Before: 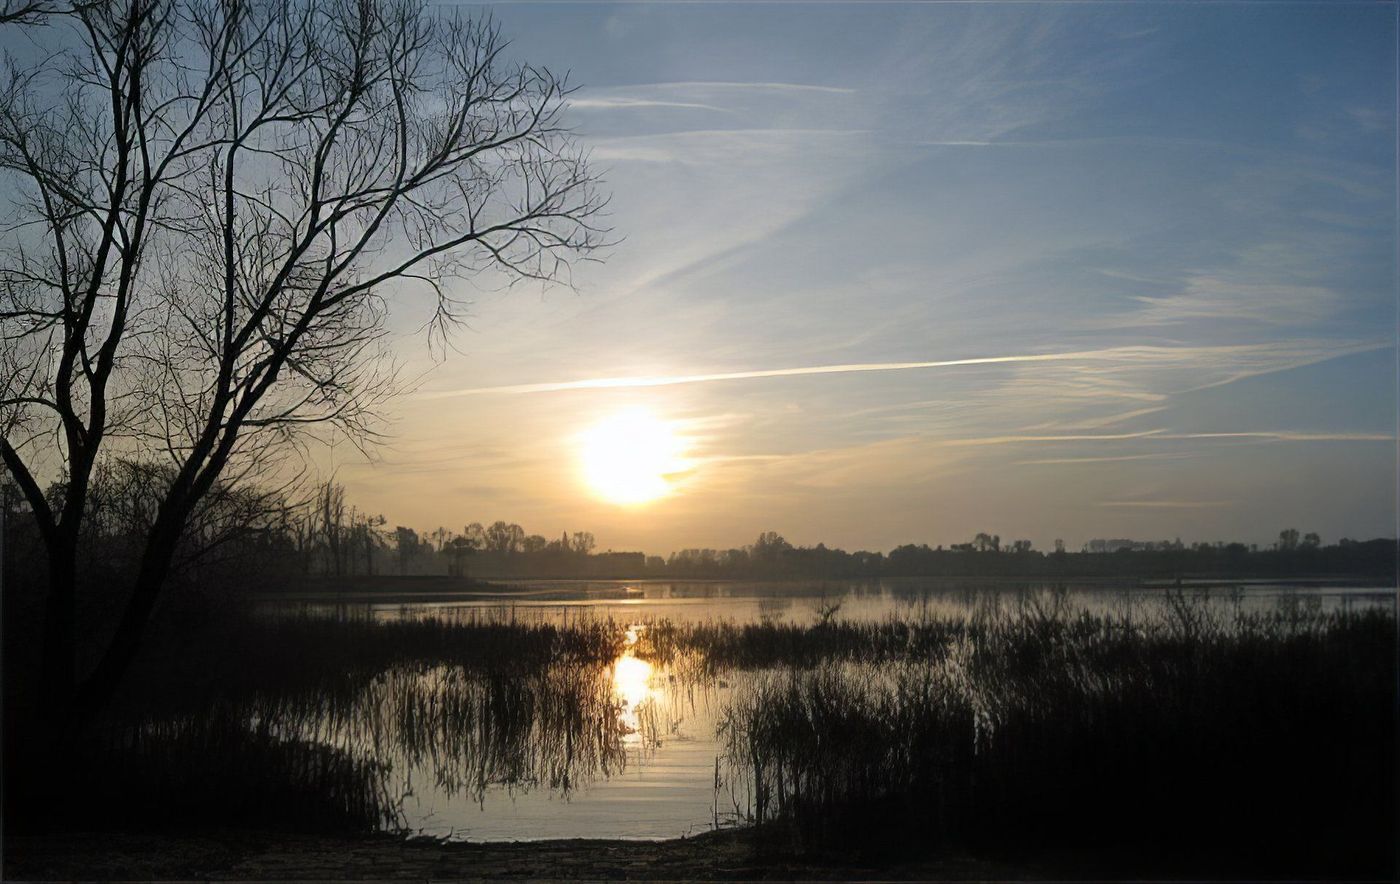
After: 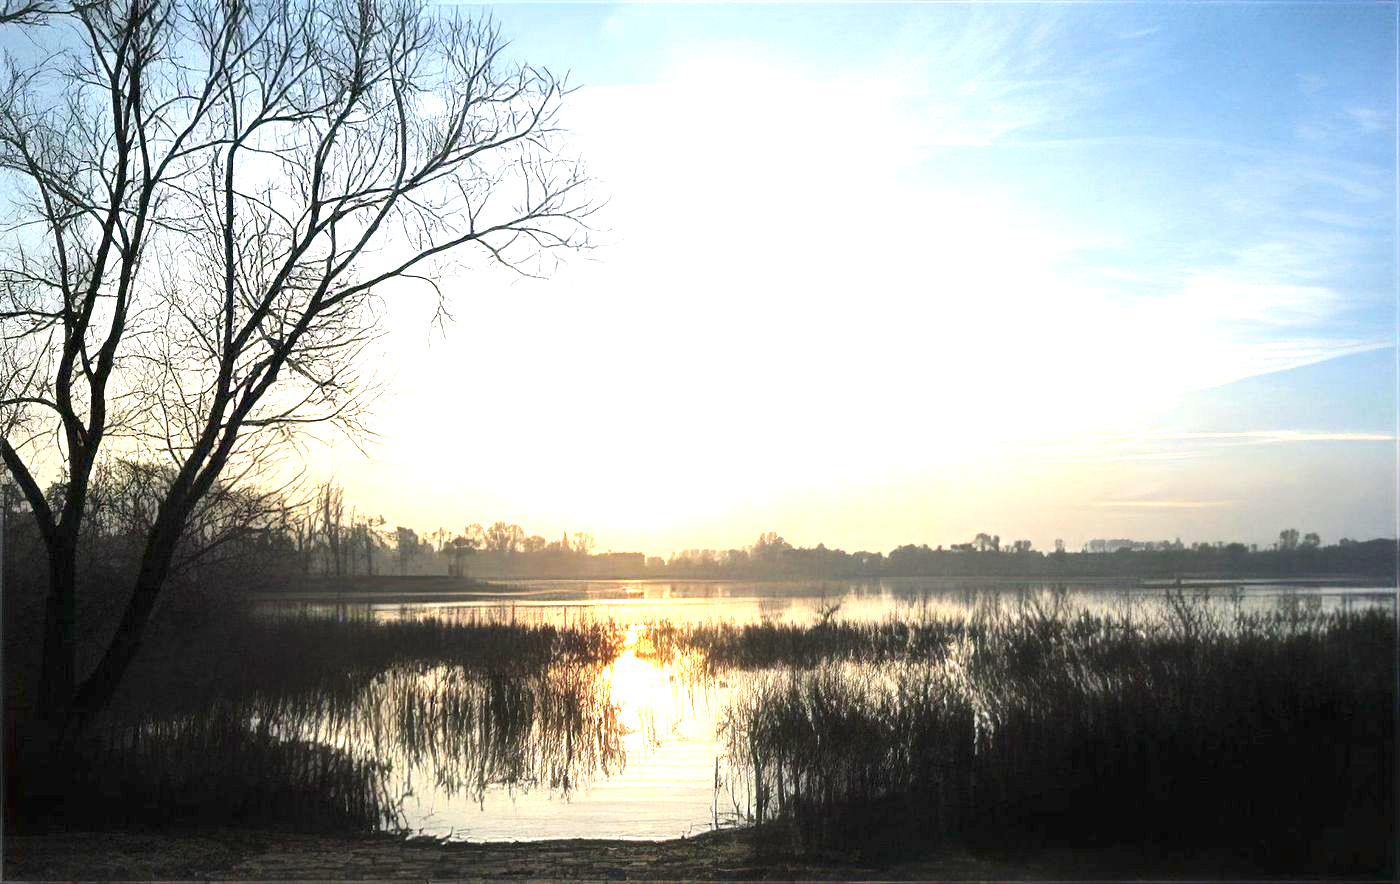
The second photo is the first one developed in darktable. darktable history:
exposure: black level correction 0, exposure 2.124 EV, compensate exposure bias true, compensate highlight preservation false
